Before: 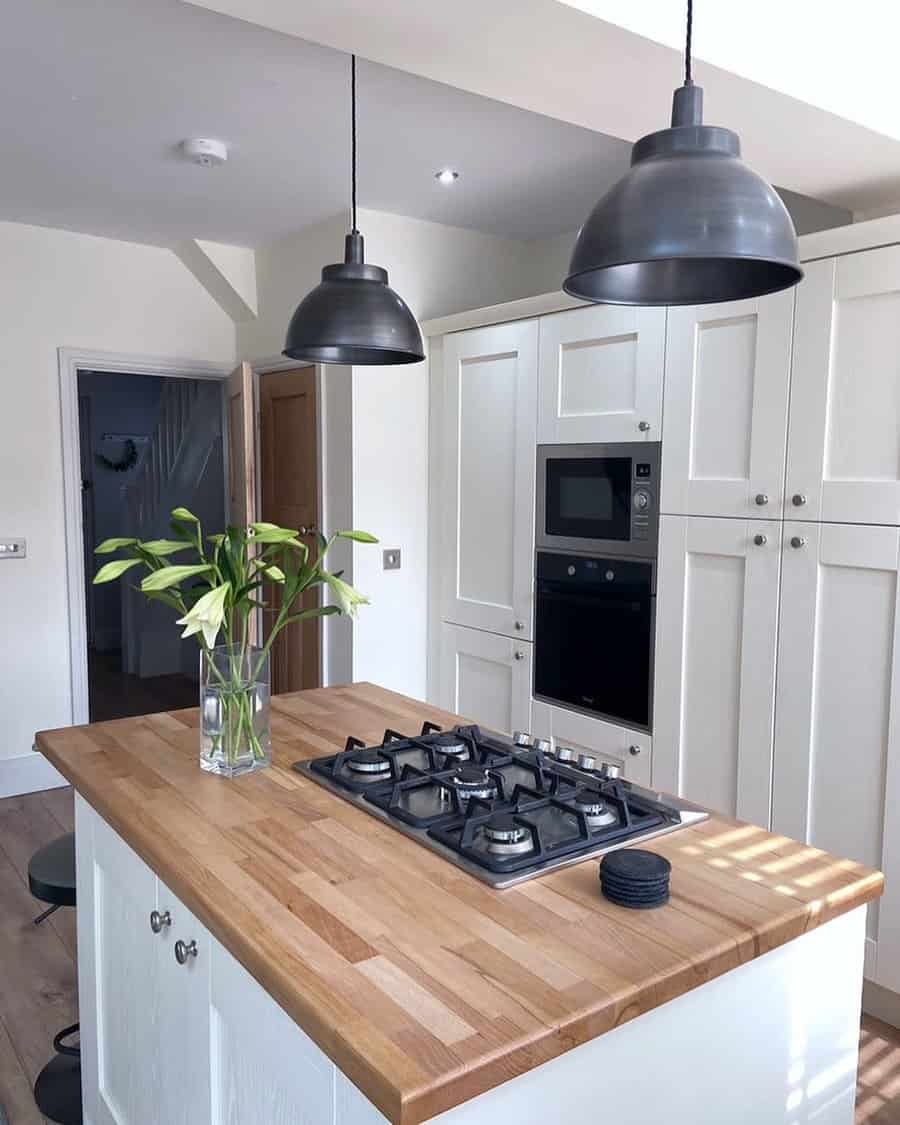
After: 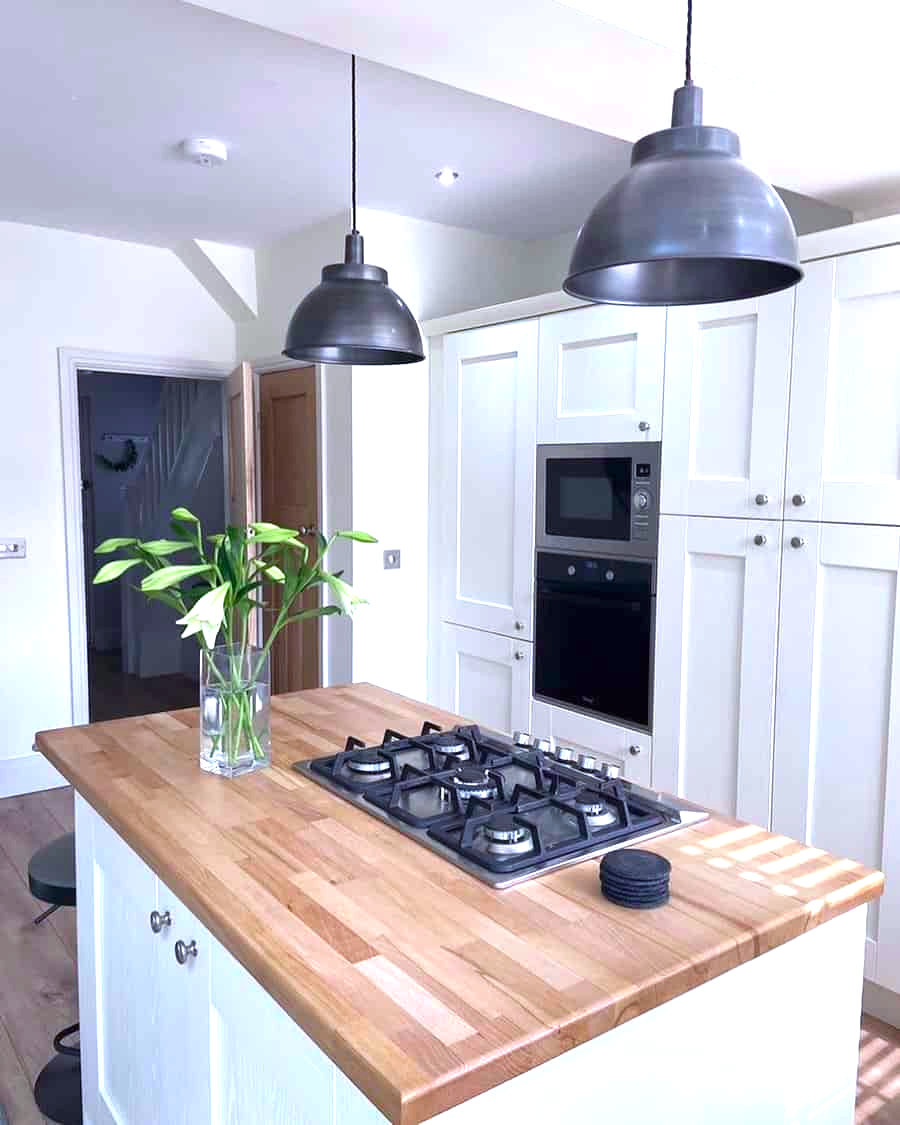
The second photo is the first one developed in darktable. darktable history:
exposure: black level correction 0, exposure 0.69 EV, compensate highlight preservation false
color calibration: output R [0.948, 0.091, -0.04, 0], output G [-0.3, 1.384, -0.085, 0], output B [-0.108, 0.061, 1.08, 0], gray › normalize channels true, illuminant as shot in camera, x 0.358, y 0.373, temperature 4628.91 K, gamut compression 0.024
